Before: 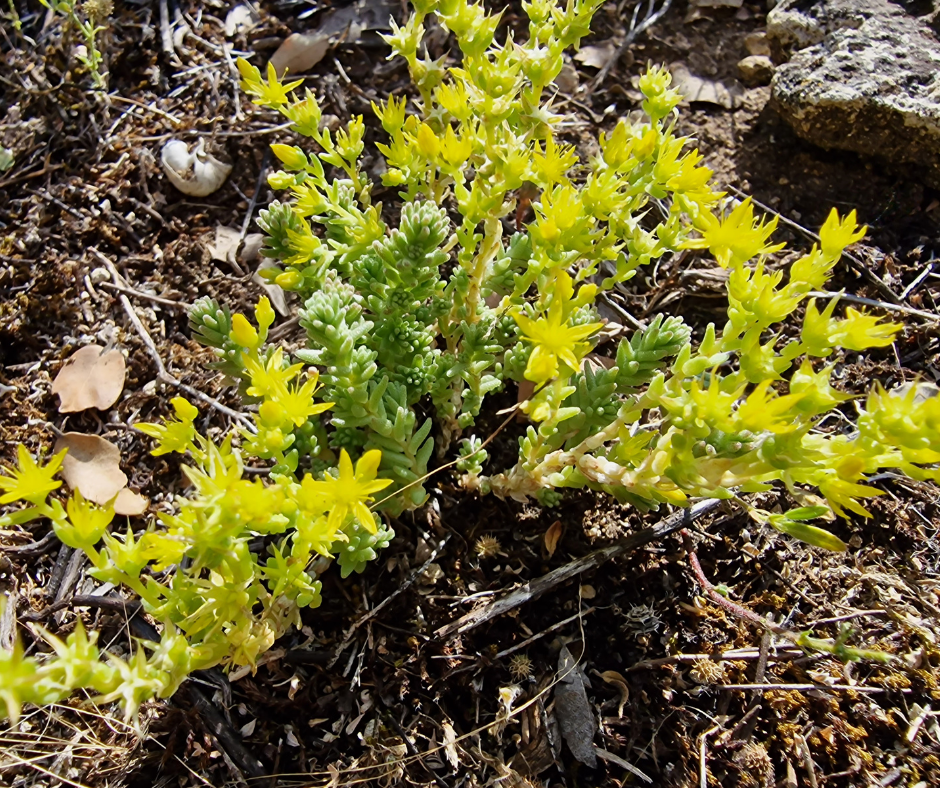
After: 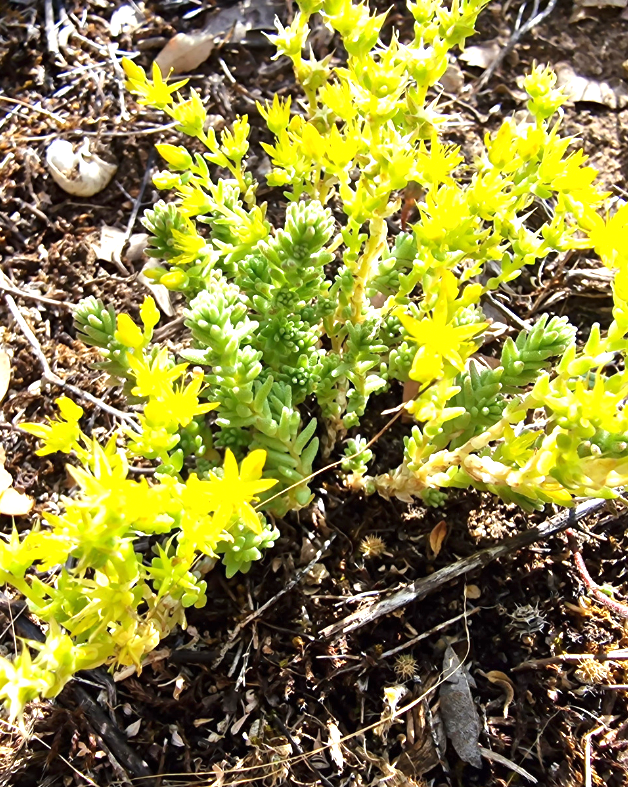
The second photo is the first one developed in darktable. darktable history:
local contrast: mode bilateral grid, contrast 10, coarseness 25, detail 110%, midtone range 0.2
crop and rotate: left 12.403%, right 20.729%
exposure: black level correction 0, exposure 1.098 EV, compensate highlight preservation false
